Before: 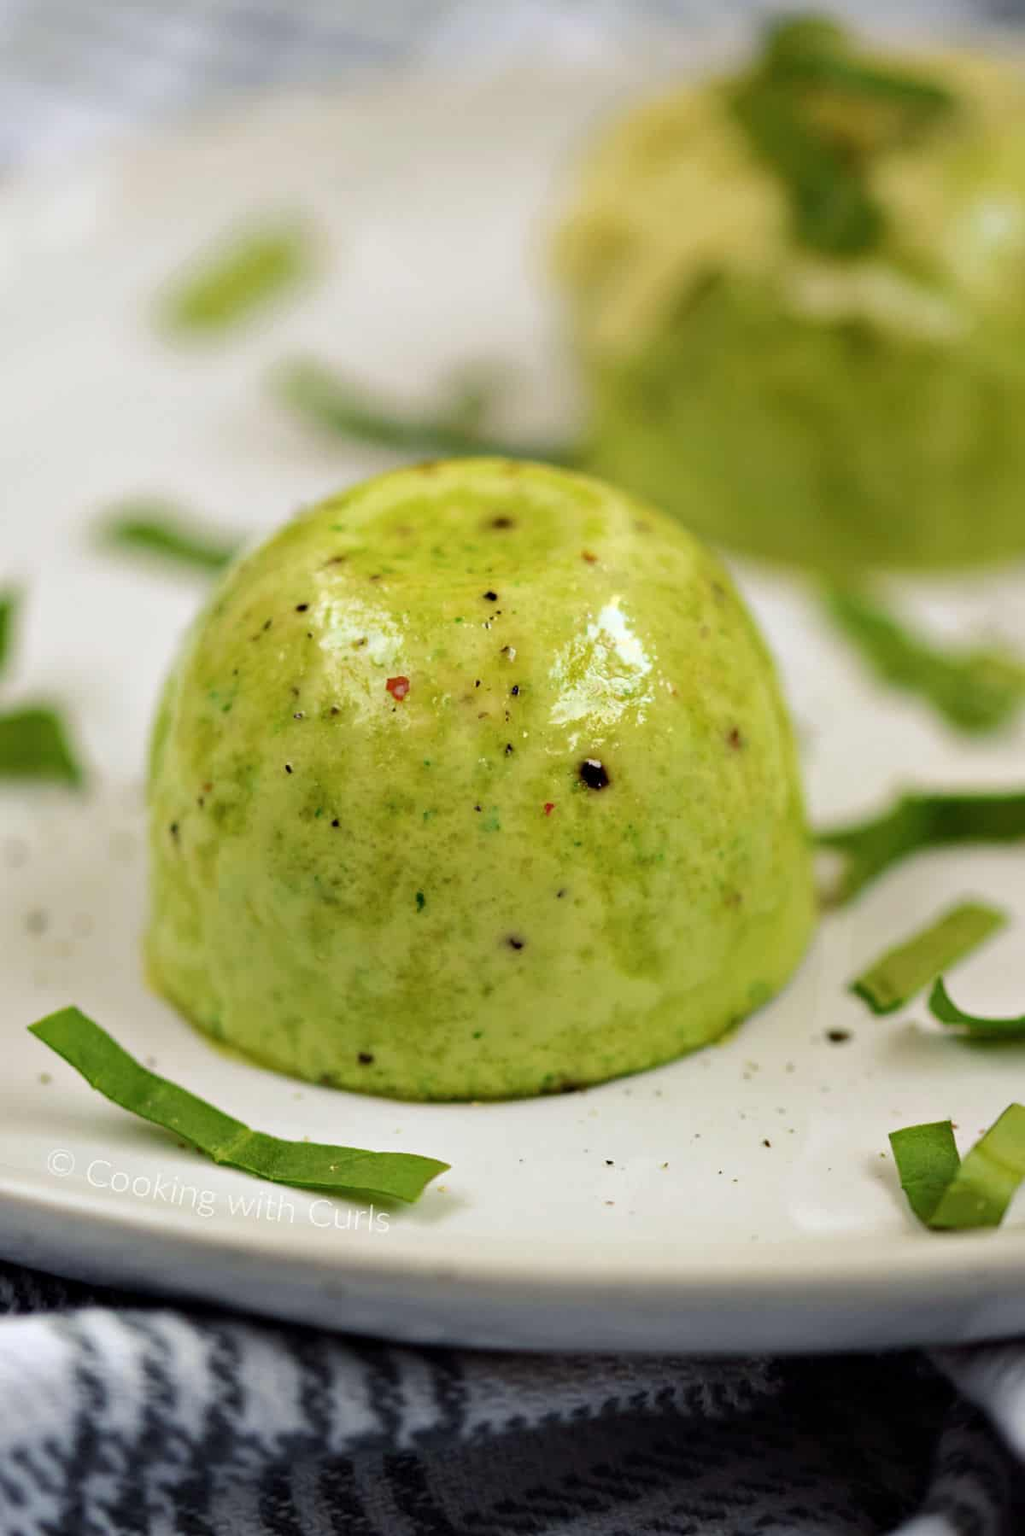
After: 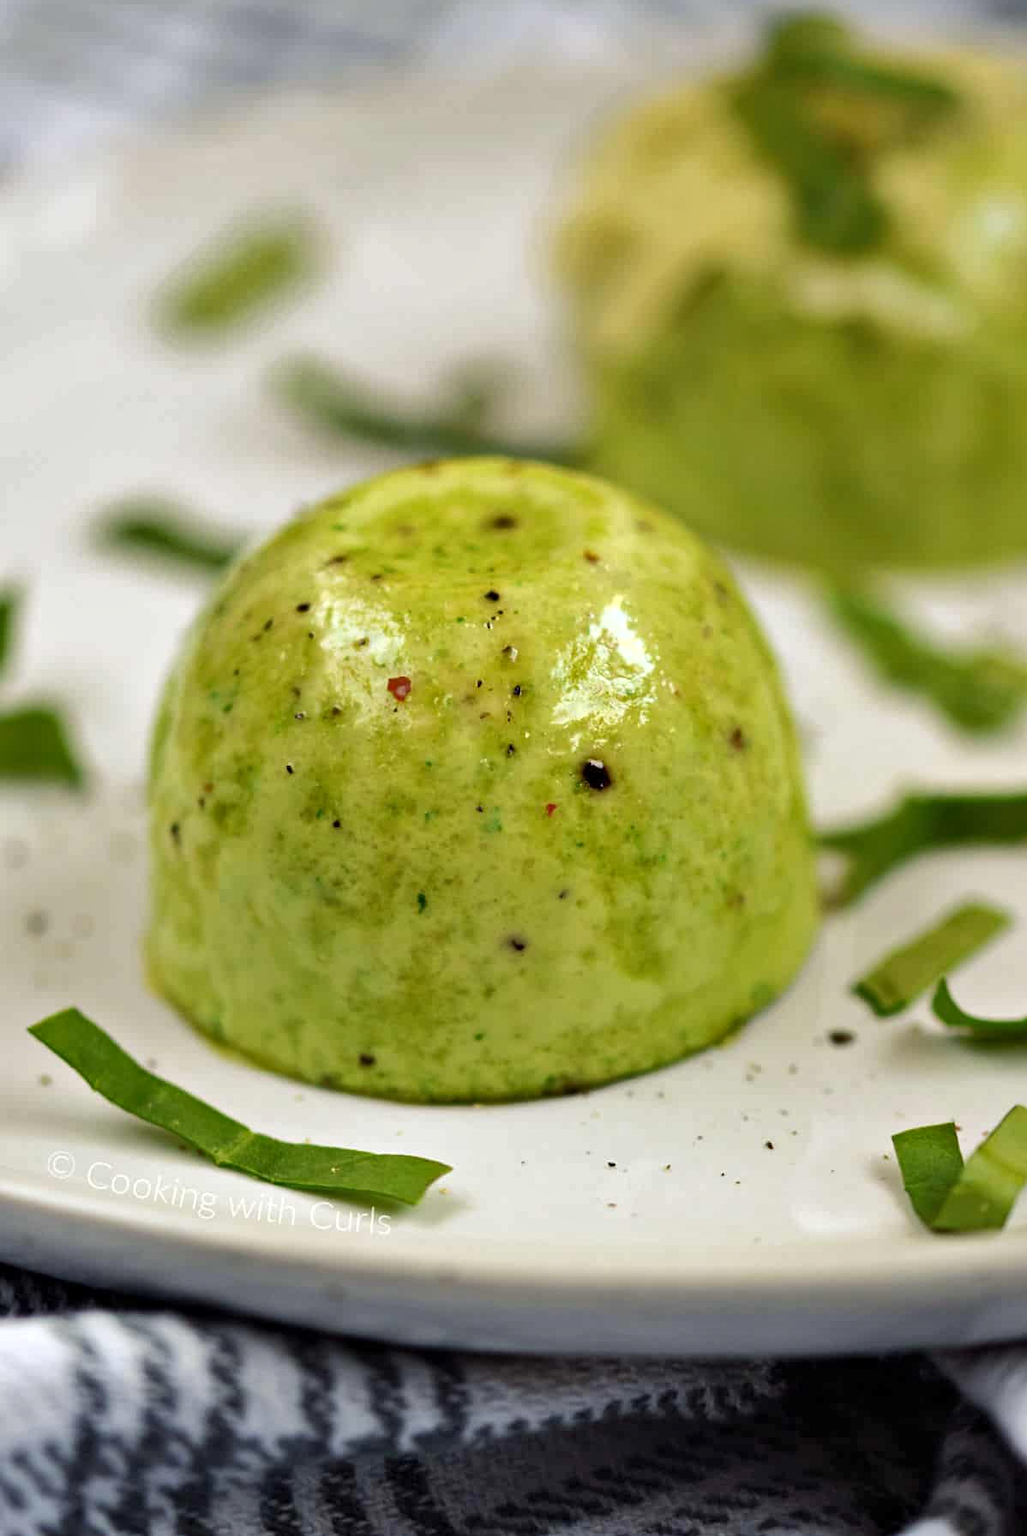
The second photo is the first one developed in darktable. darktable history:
exposure: exposure 0.169 EV, compensate exposure bias true, compensate highlight preservation false
crop: top 0.172%, bottom 0.181%
shadows and highlights: highlights color adjustment 0.594%, low approximation 0.01, soften with gaussian
